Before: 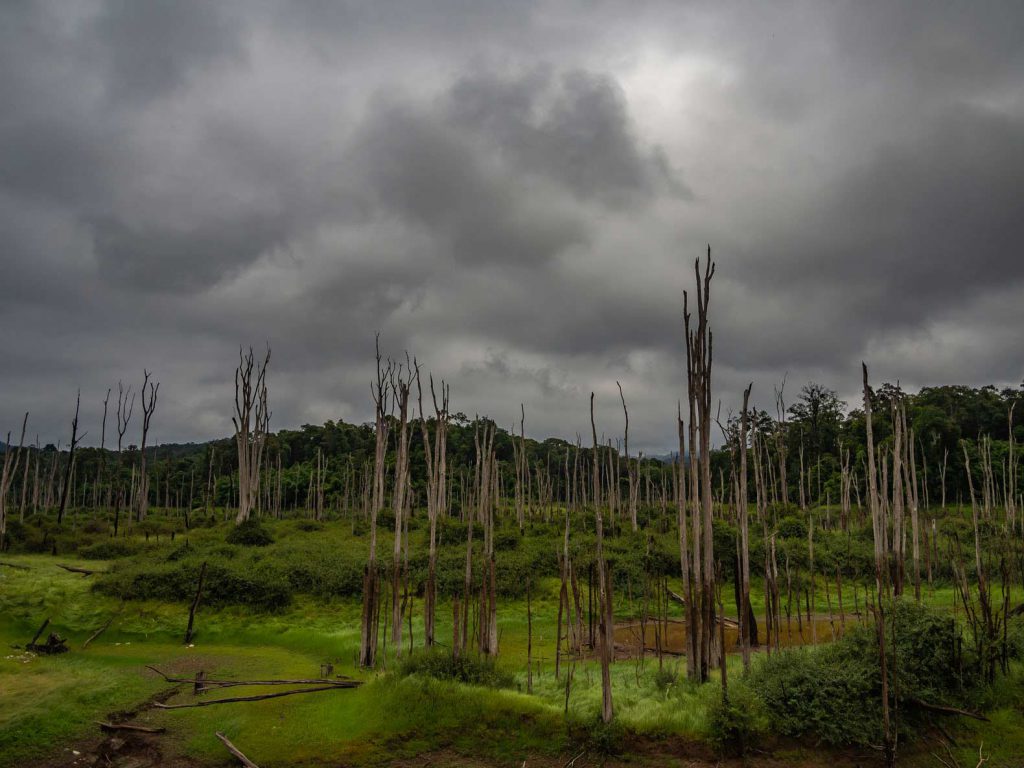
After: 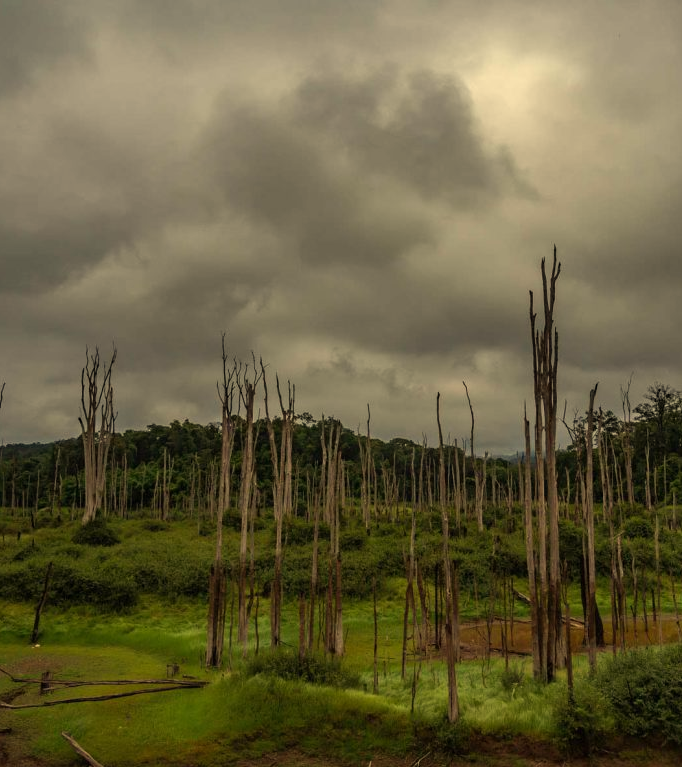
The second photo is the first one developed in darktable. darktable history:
crop and rotate: left 15.055%, right 18.278%
white balance: red 1.08, blue 0.791
